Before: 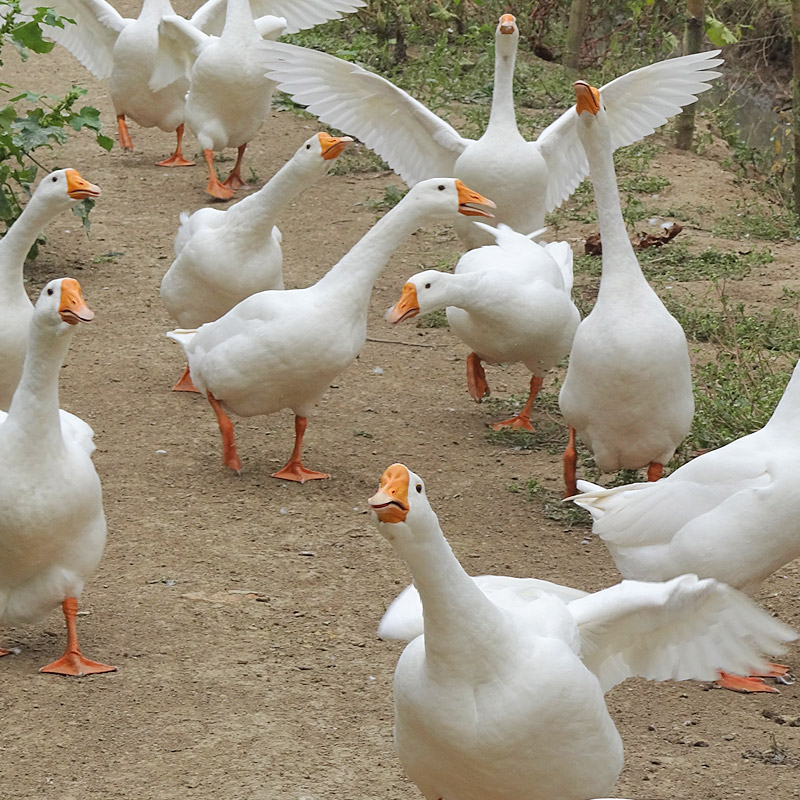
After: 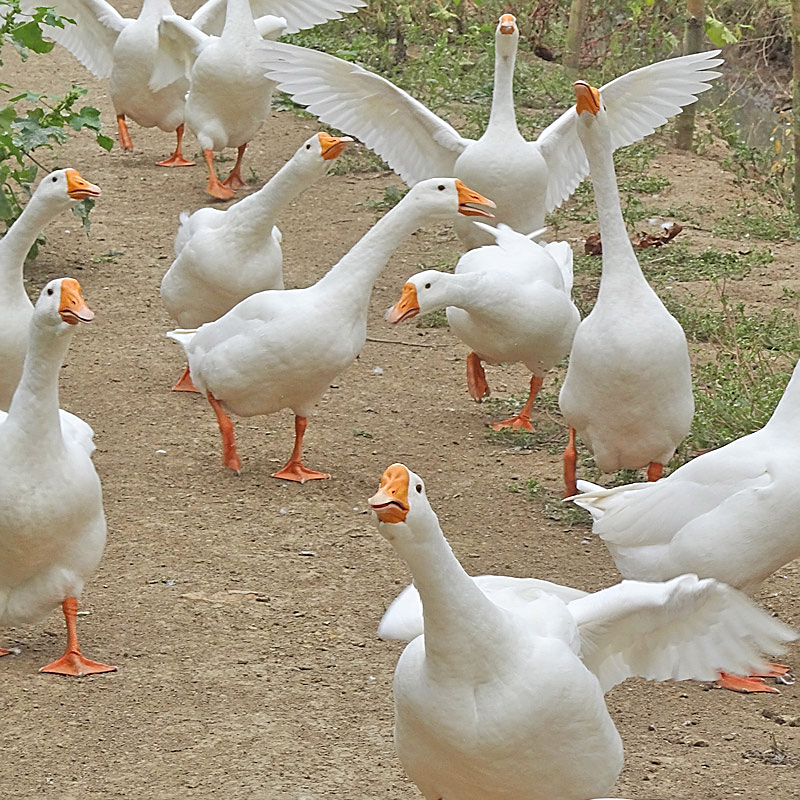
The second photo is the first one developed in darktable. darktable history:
tone equalizer: -7 EV 0.152 EV, -6 EV 0.578 EV, -5 EV 1.12 EV, -4 EV 1.37 EV, -3 EV 1.17 EV, -2 EV 0.6 EV, -1 EV 0.151 EV
sharpen: on, module defaults
